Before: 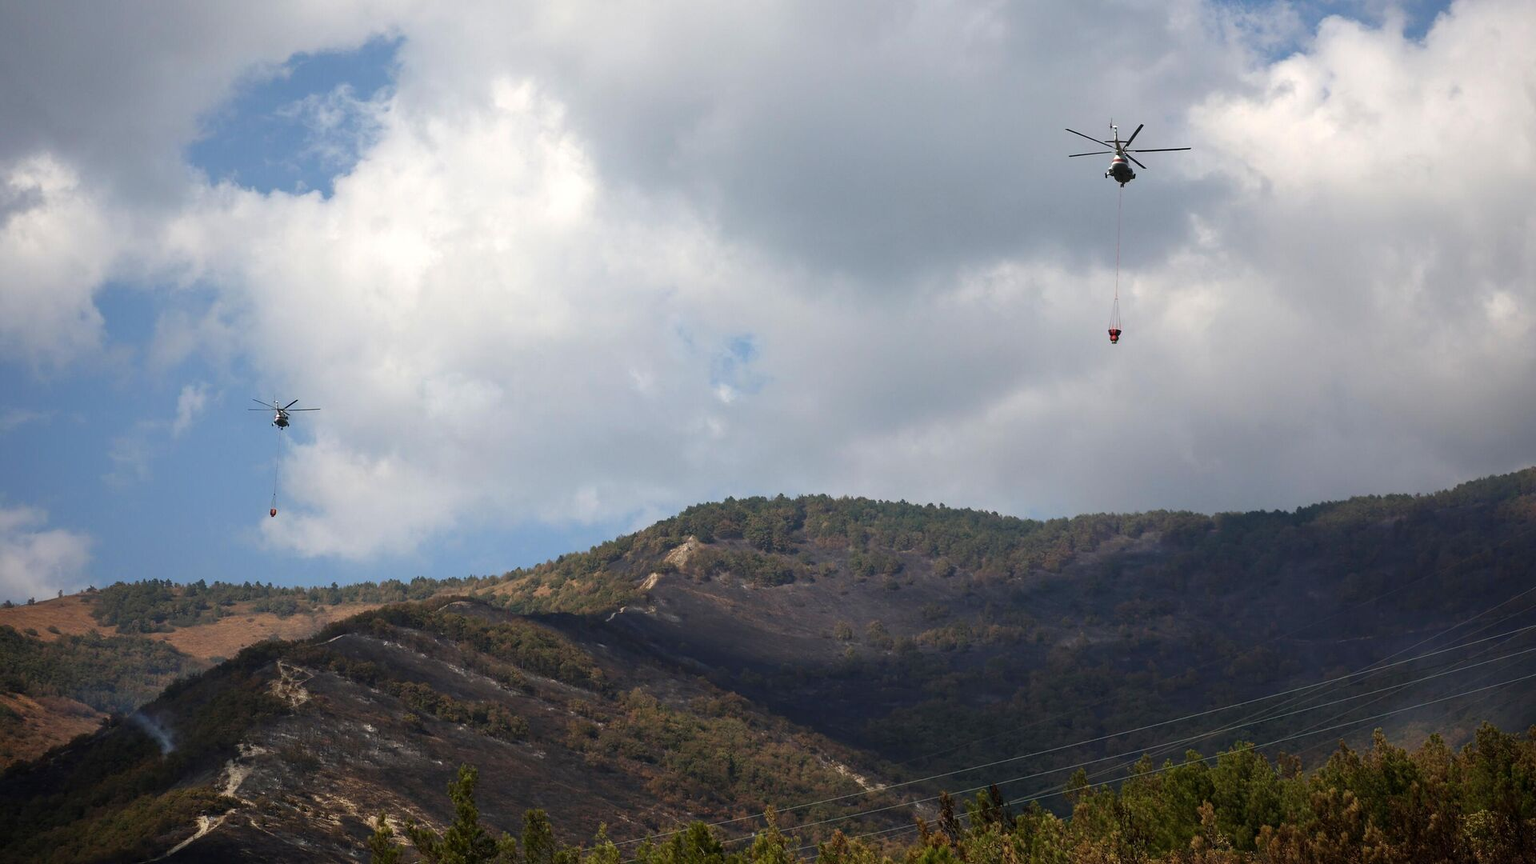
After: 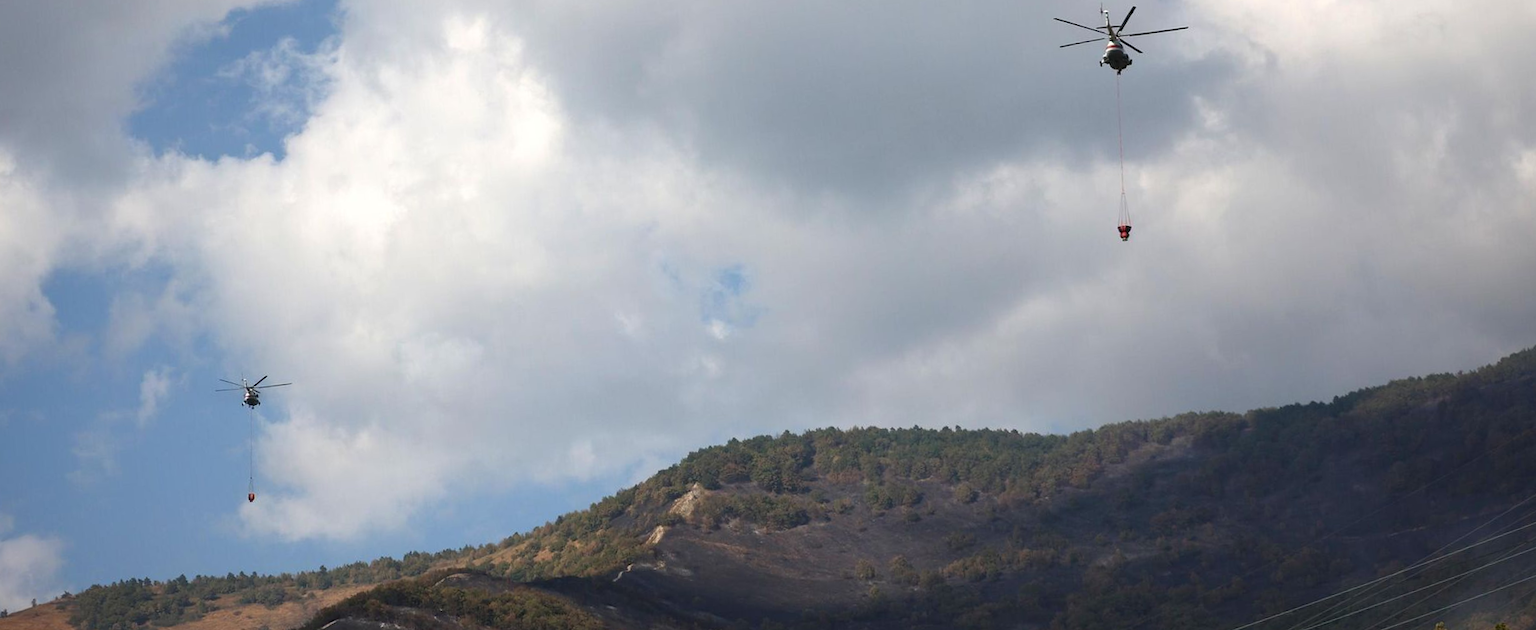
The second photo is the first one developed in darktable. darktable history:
crop: top 5.667%, bottom 17.637%
rotate and perspective: rotation -5°, crop left 0.05, crop right 0.952, crop top 0.11, crop bottom 0.89
